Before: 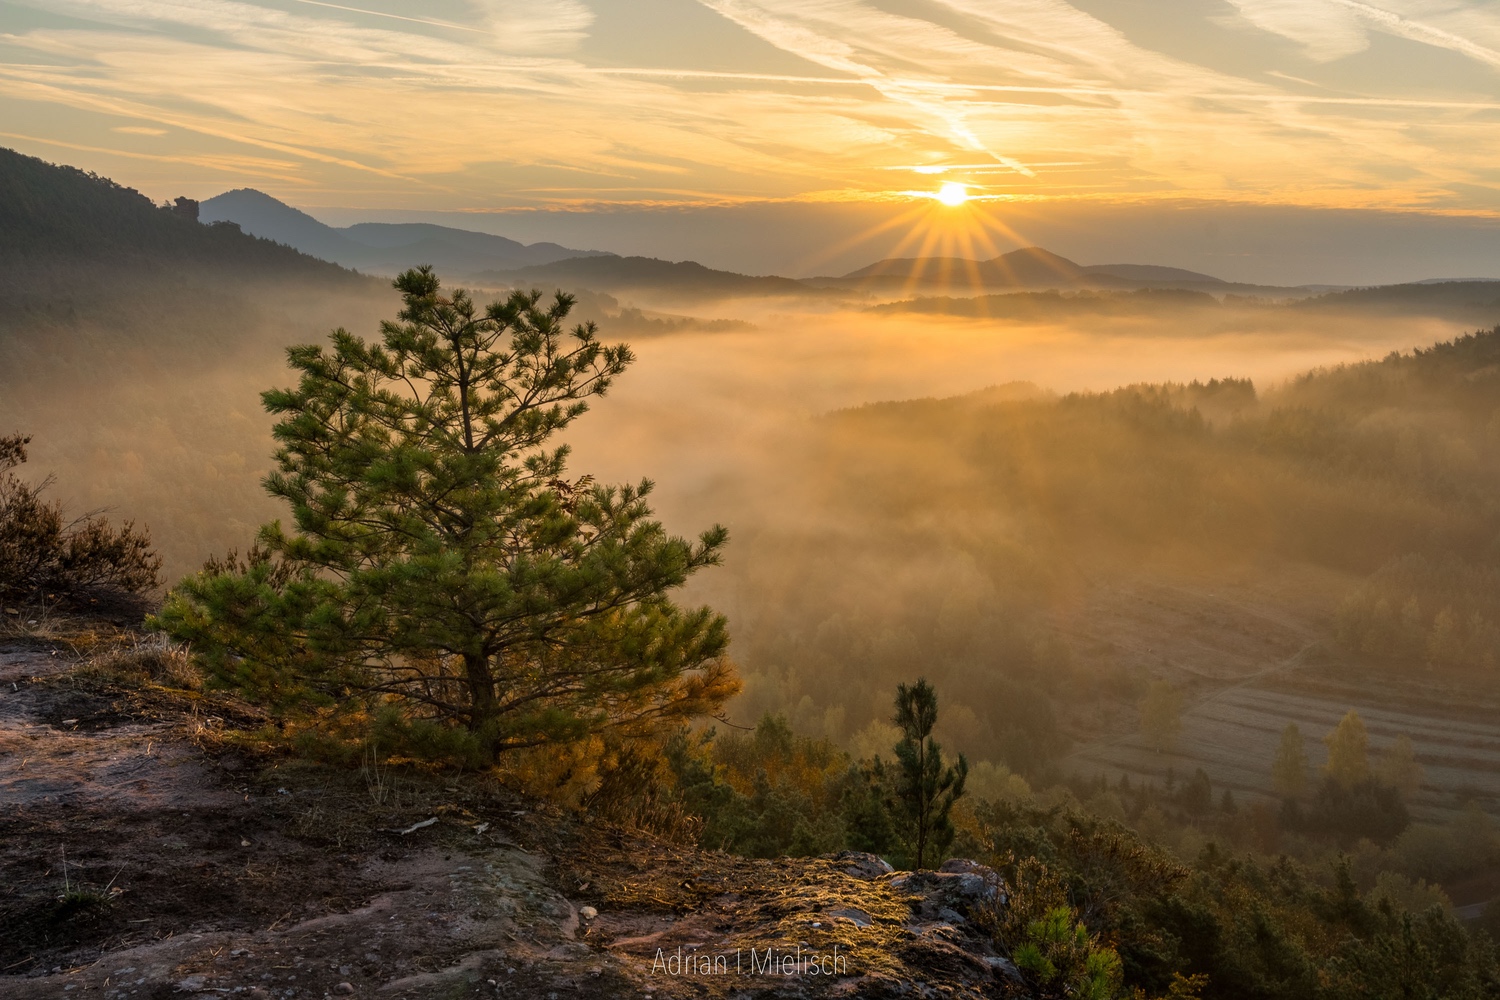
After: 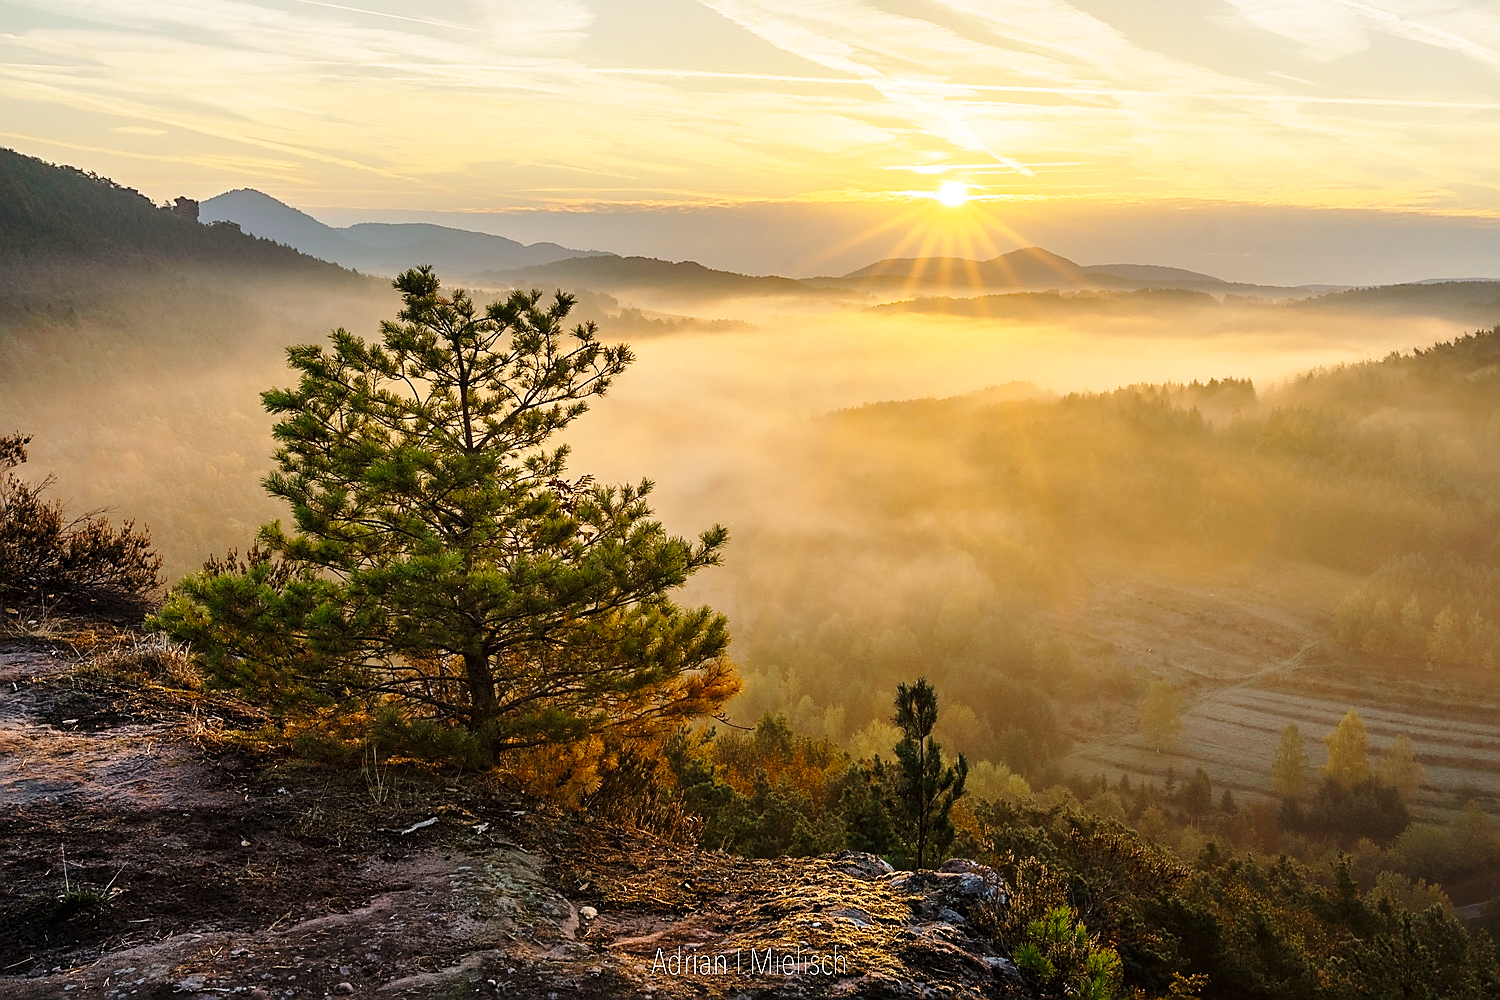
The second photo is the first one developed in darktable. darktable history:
base curve: curves: ch0 [(0, 0) (0.028, 0.03) (0.121, 0.232) (0.46, 0.748) (0.859, 0.968) (1, 1)], preserve colors none
sharpen: radius 1.366, amount 1.263, threshold 0.829
